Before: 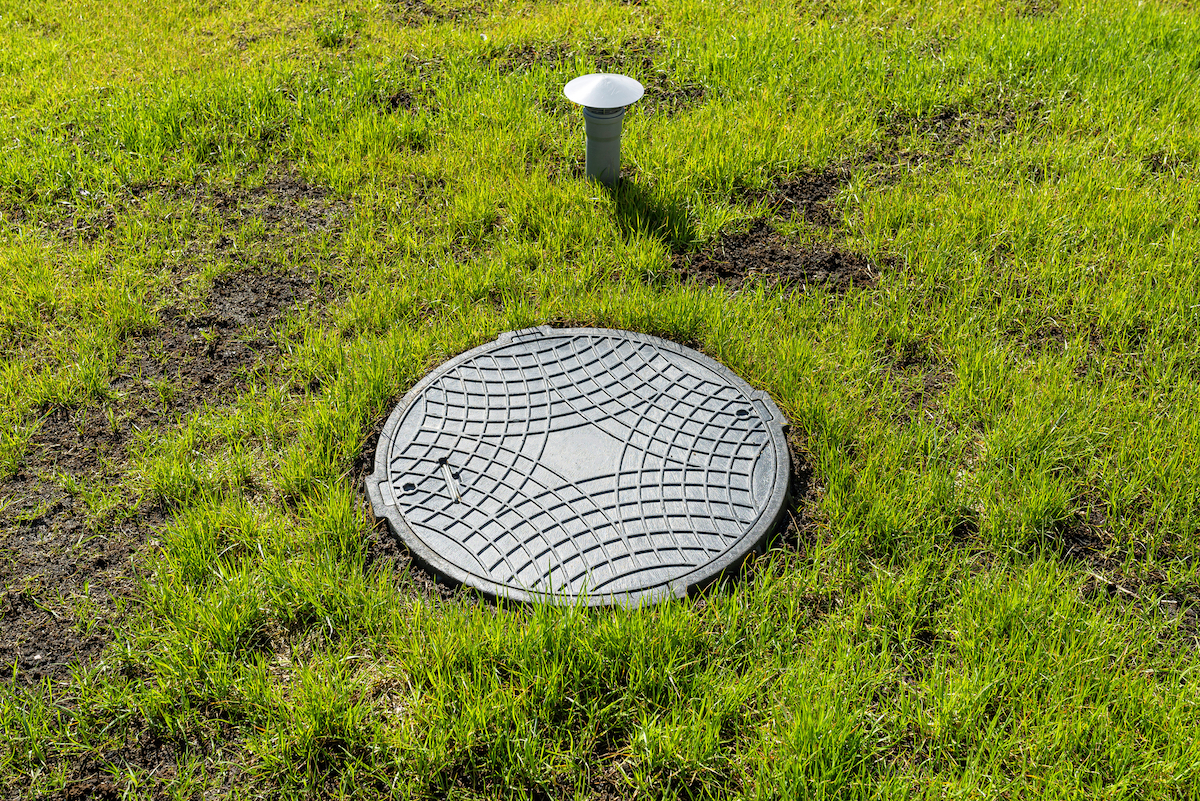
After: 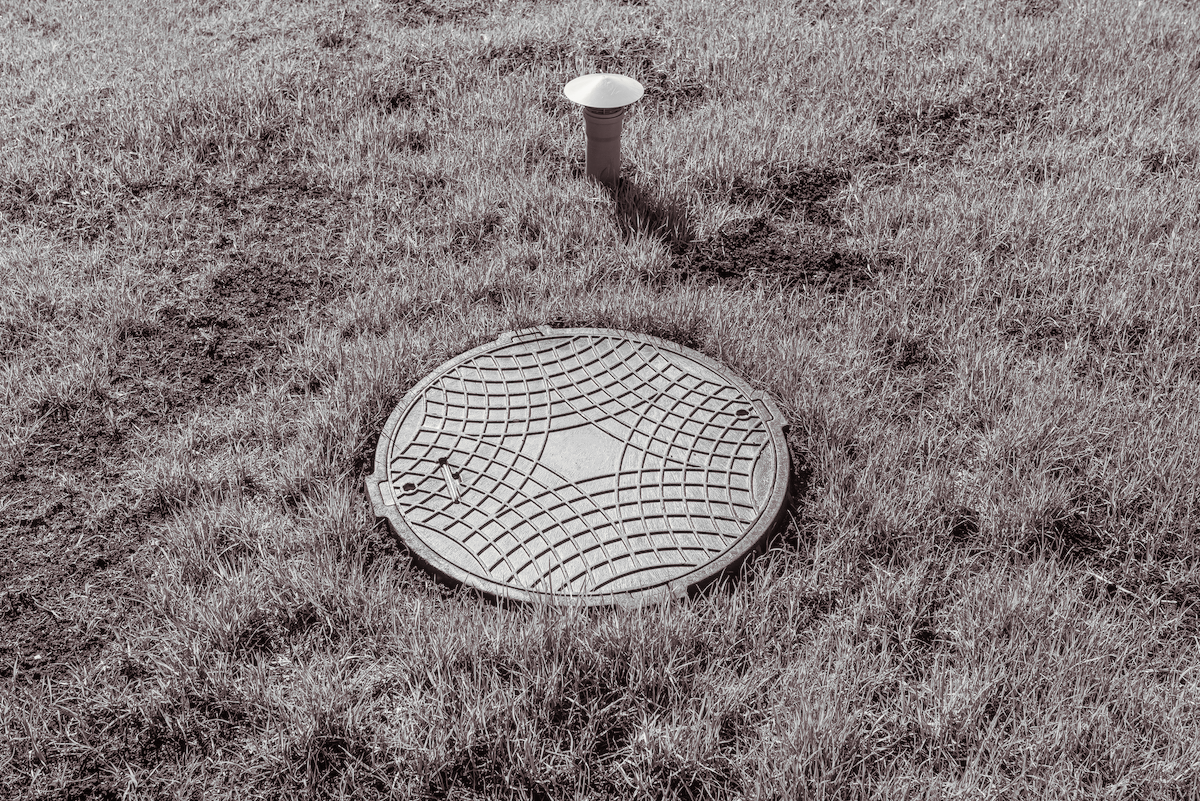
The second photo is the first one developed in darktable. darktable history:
local contrast: detail 110%
monochrome: on, module defaults
split-toning: shadows › saturation 0.24, highlights › hue 54°, highlights › saturation 0.24
